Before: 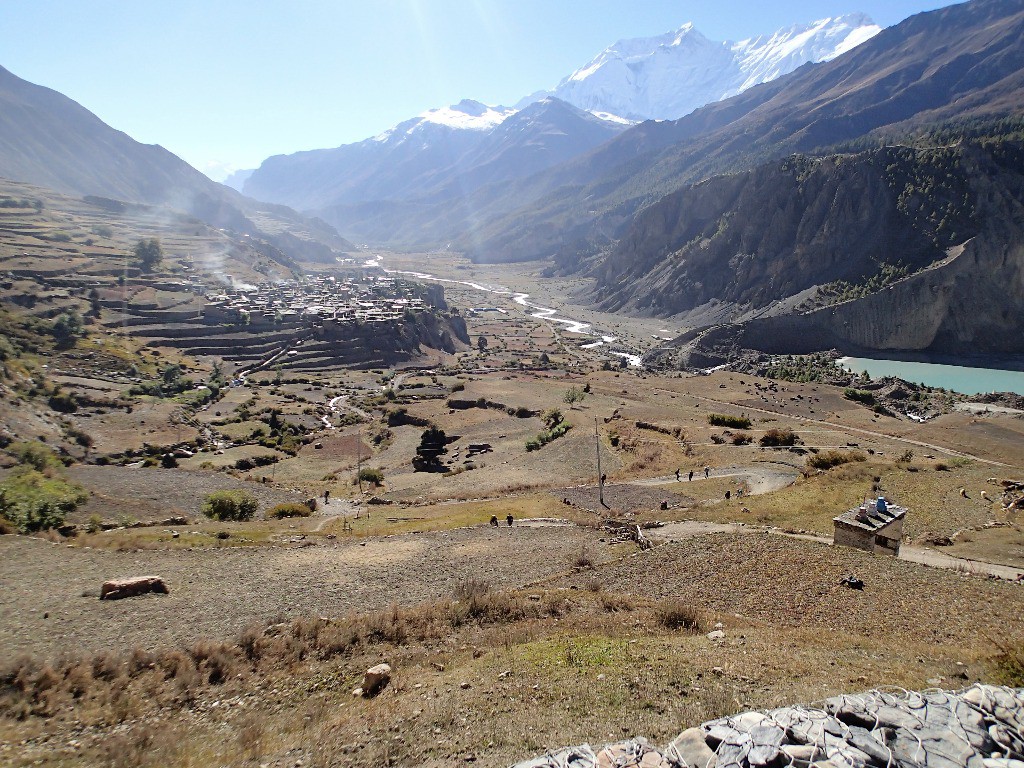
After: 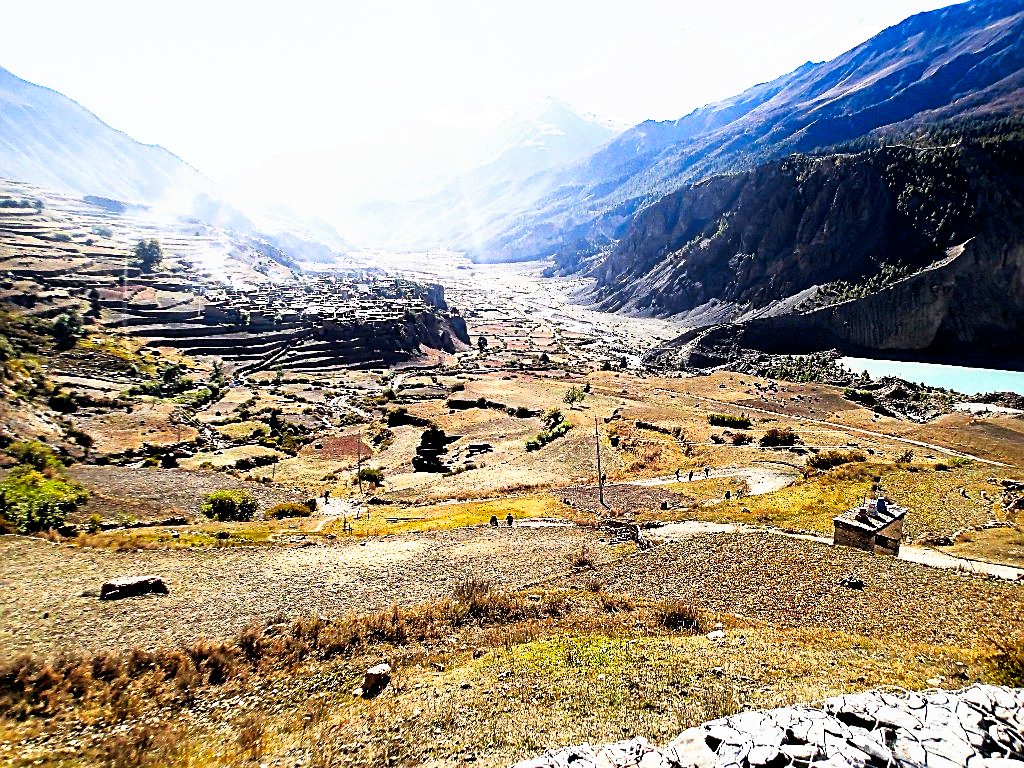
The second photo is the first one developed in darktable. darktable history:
sharpen: on, module defaults
tone curve: curves: ch0 [(0, 0) (0.003, 0) (0.011, 0) (0.025, 0) (0.044, 0.001) (0.069, 0.003) (0.1, 0.003) (0.136, 0.006) (0.177, 0.014) (0.224, 0.056) (0.277, 0.128) (0.335, 0.218) (0.399, 0.346) (0.468, 0.512) (0.543, 0.713) (0.623, 0.898) (0.709, 0.987) (0.801, 0.99) (0.898, 0.99) (1, 1)], preserve colors none
